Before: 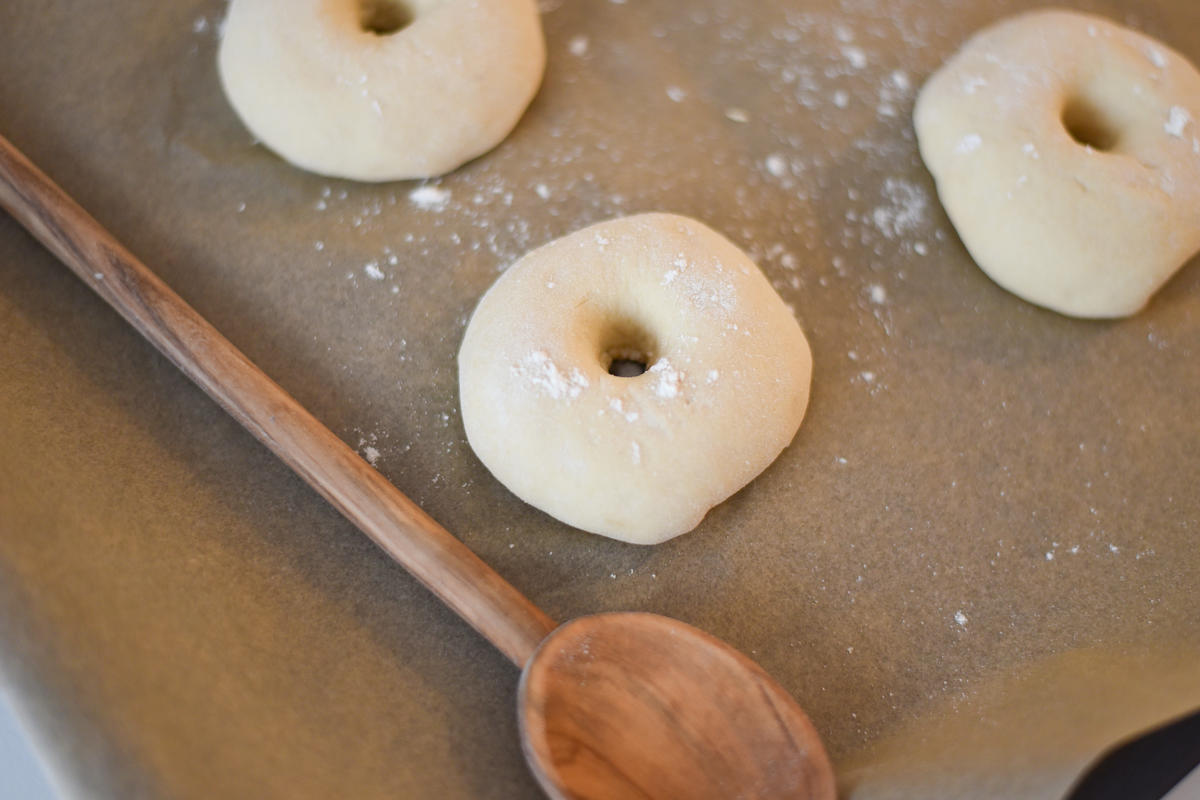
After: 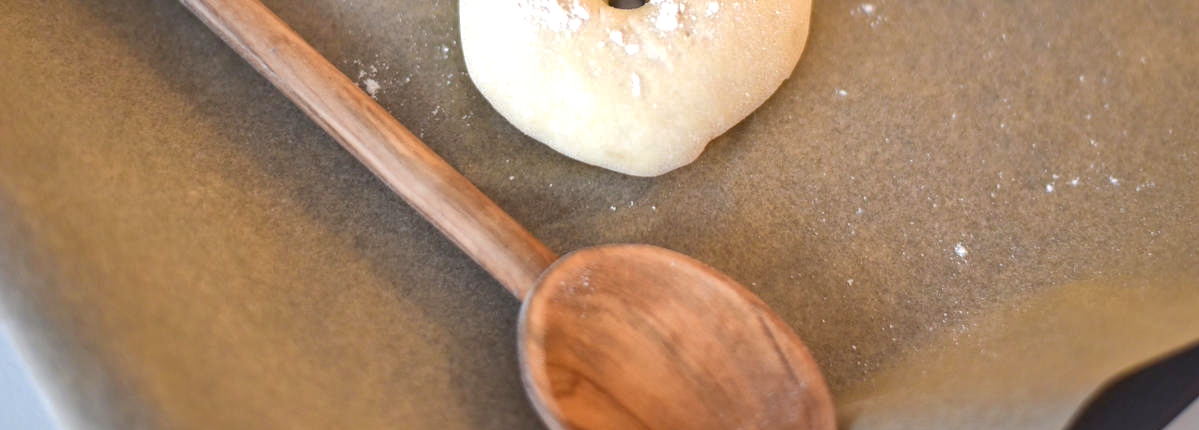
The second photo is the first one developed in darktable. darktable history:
exposure: black level correction 0, exposure 0.5 EV, compensate highlight preservation false
shadows and highlights: on, module defaults
local contrast: on, module defaults
crop and rotate: top 46.237%
